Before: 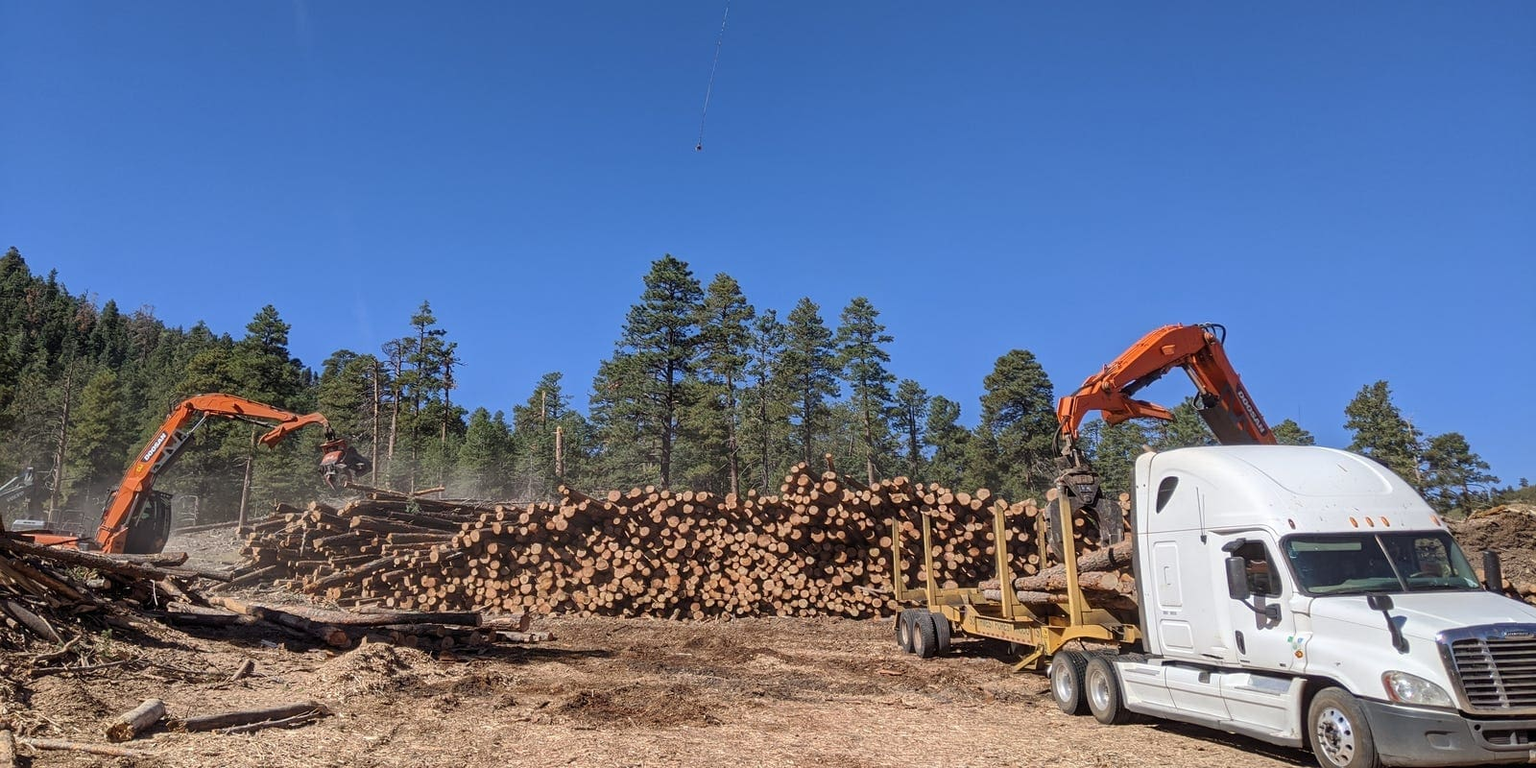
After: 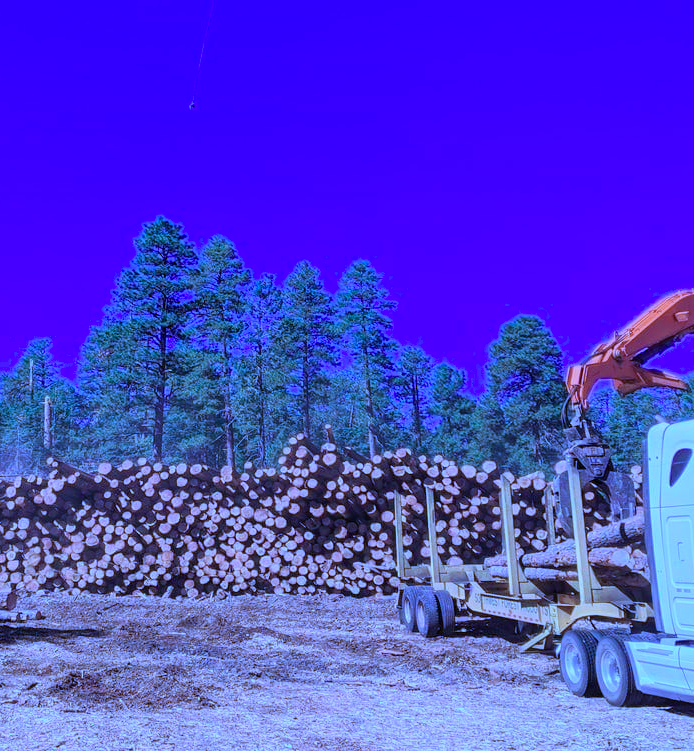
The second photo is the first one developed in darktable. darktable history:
color calibration: output R [0.948, 0.091, -0.04, 0], output G [-0.3, 1.384, -0.085, 0], output B [-0.108, 0.061, 1.08, 0], illuminant as shot in camera, x 0.484, y 0.43, temperature 2405.29 K
contrast brightness saturation: contrast 0.05, brightness 0.06, saturation 0.01
crop: left 33.452%, top 6.025%, right 23.155%
